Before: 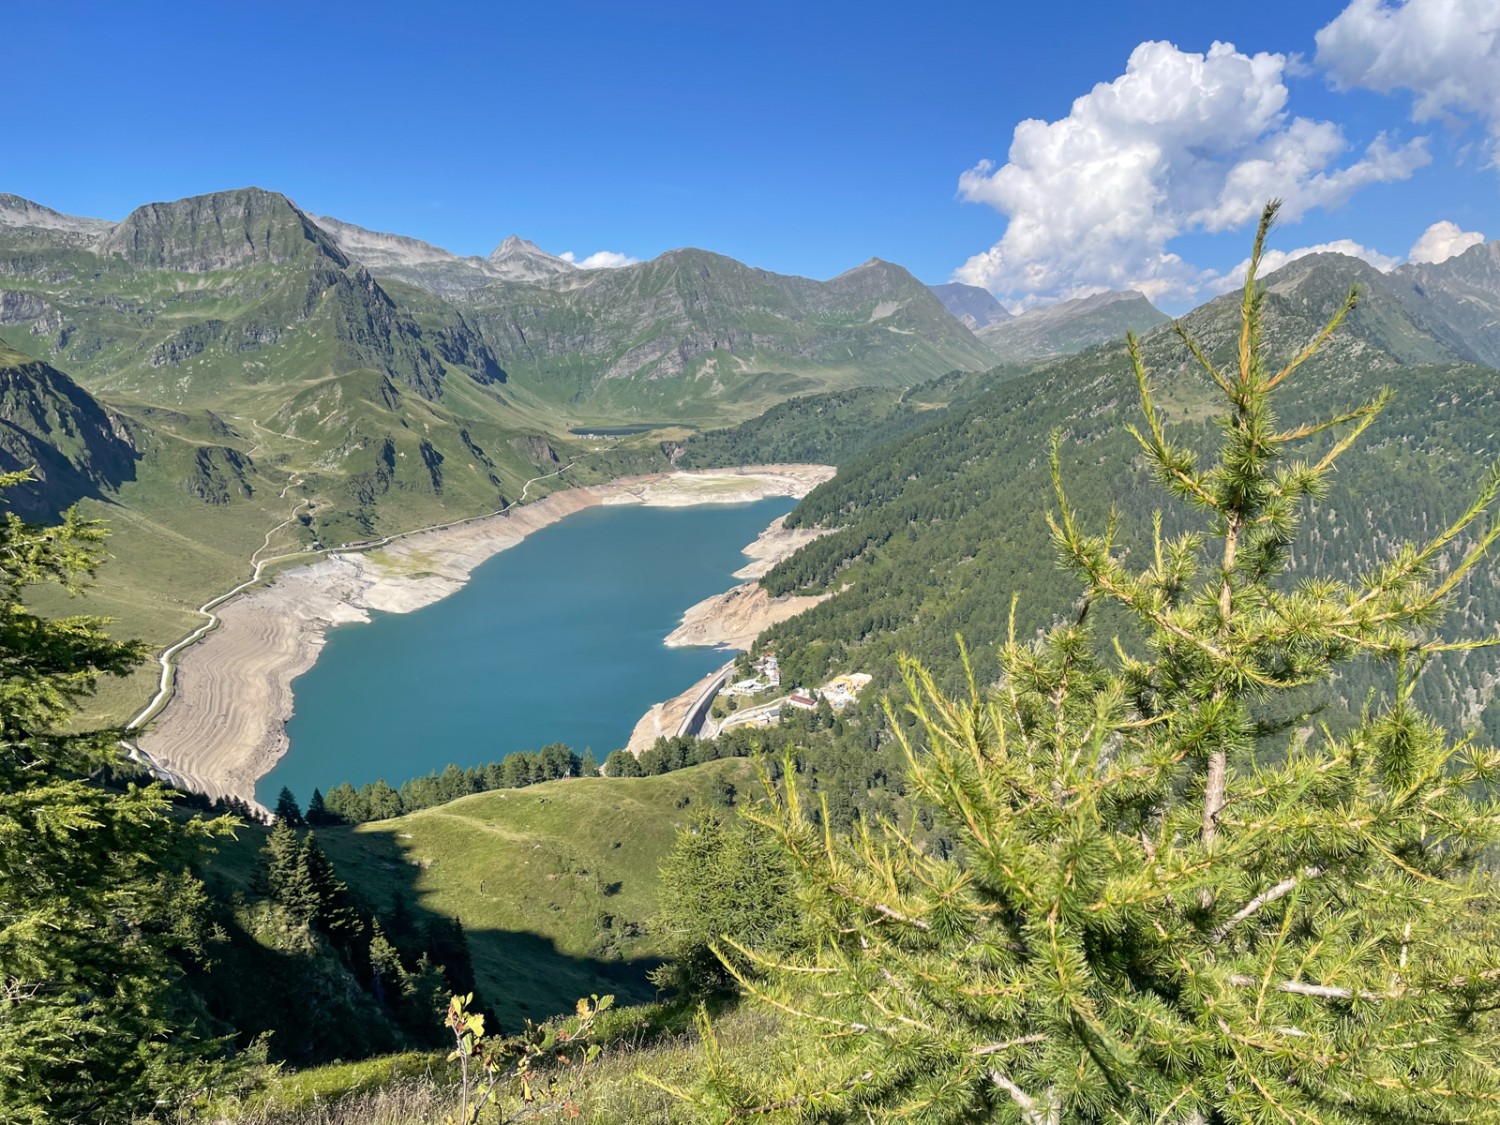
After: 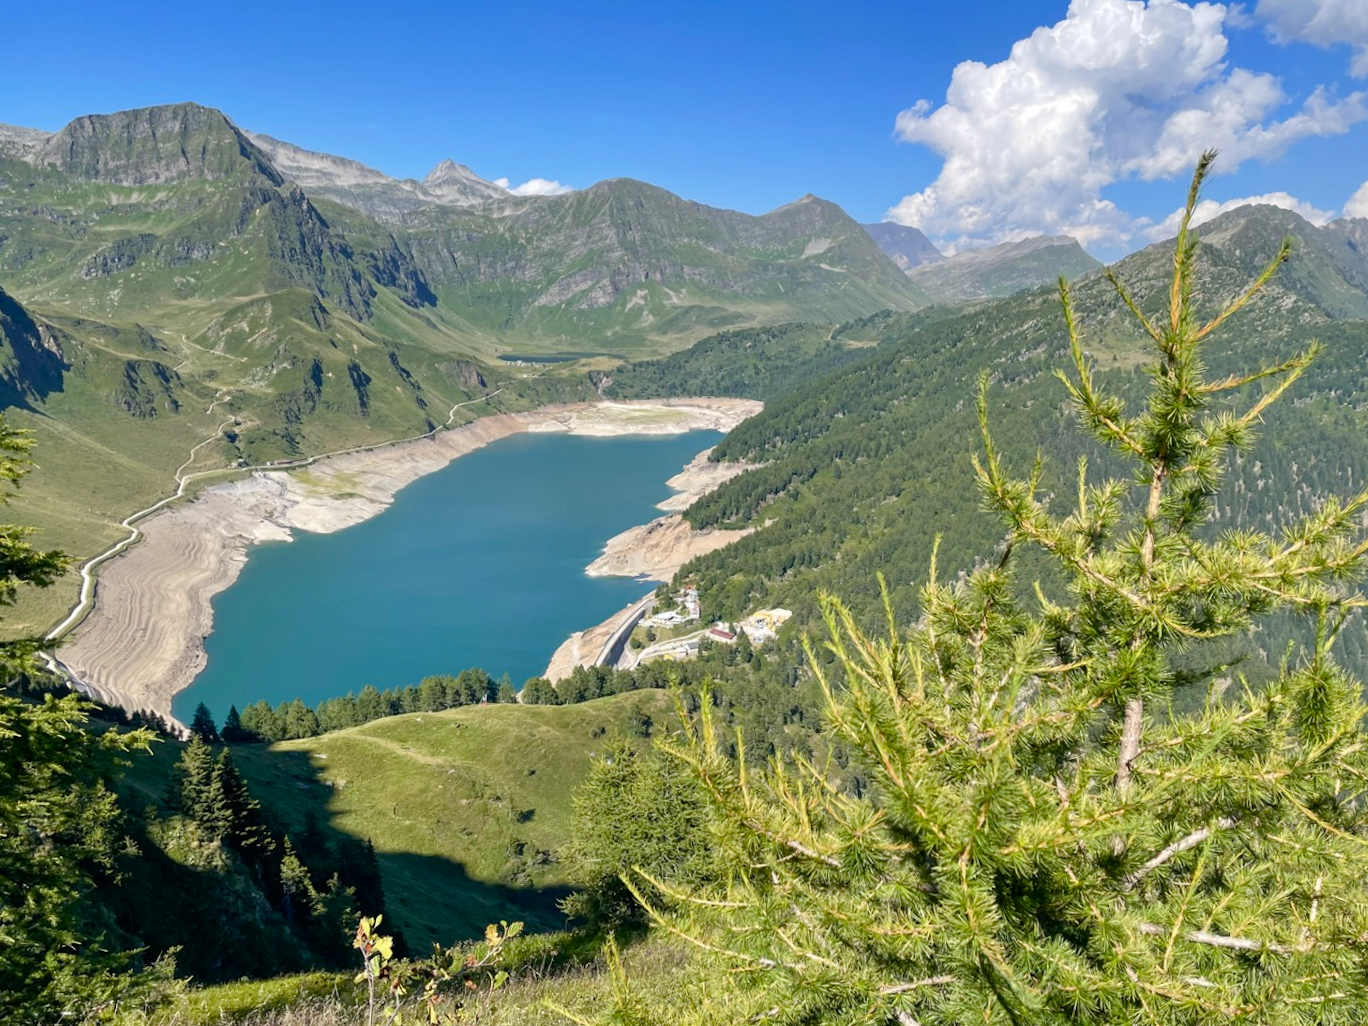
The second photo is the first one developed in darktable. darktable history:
crop and rotate: angle -1.96°, left 3.097%, top 4.154%, right 1.586%, bottom 0.529%
color balance rgb: perceptual saturation grading › global saturation 20%, perceptual saturation grading › highlights -25%, perceptual saturation grading › shadows 25%
